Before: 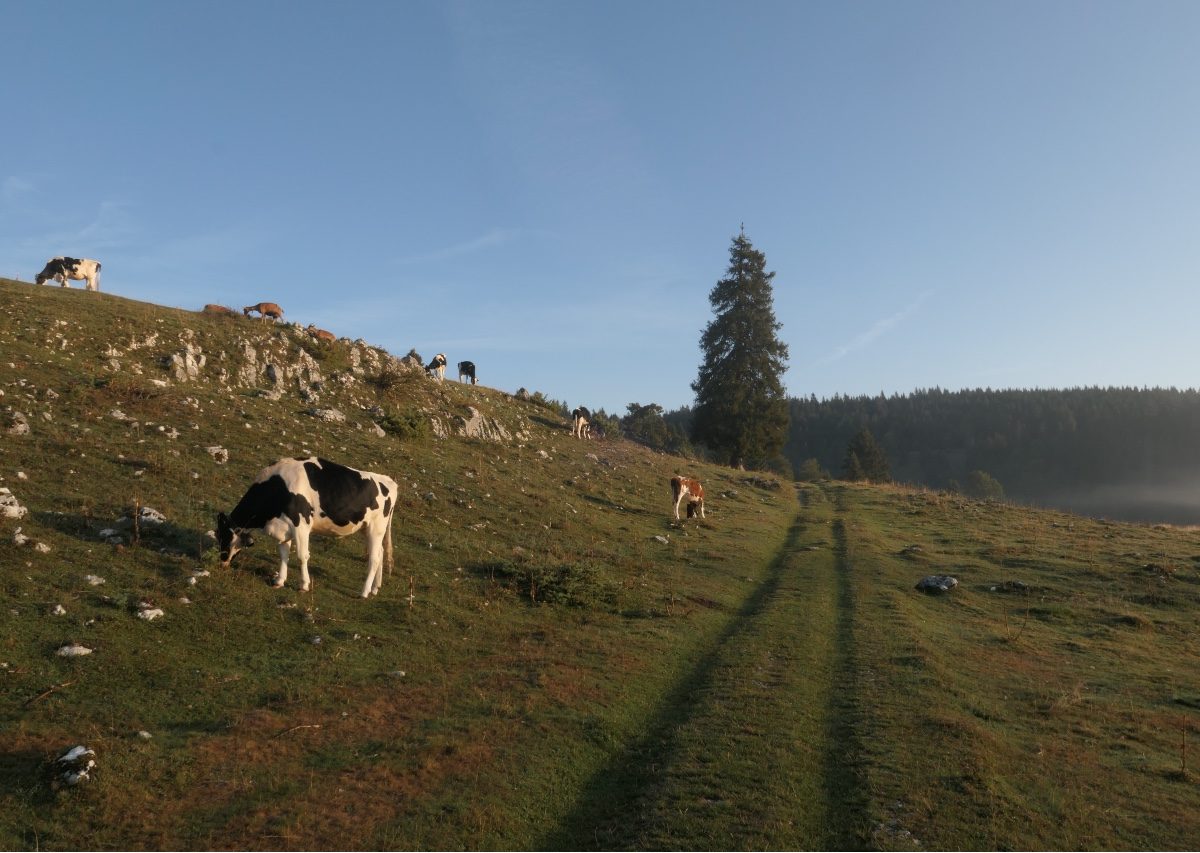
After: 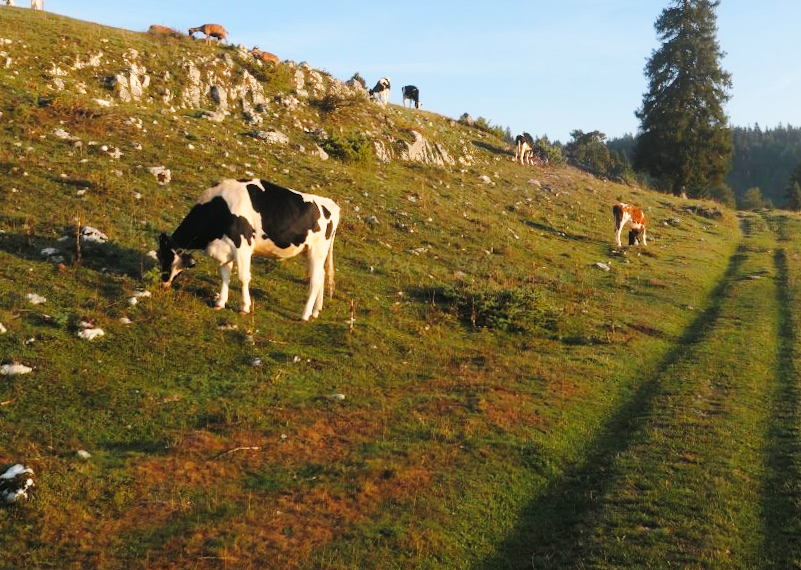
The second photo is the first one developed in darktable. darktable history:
crop and rotate: angle -0.82°, left 3.85%, top 31.828%, right 27.992%
base curve: curves: ch0 [(0, 0) (0.028, 0.03) (0.121, 0.232) (0.46, 0.748) (0.859, 0.968) (1, 1)], preserve colors none
contrast brightness saturation: brightness 0.09, saturation 0.19
